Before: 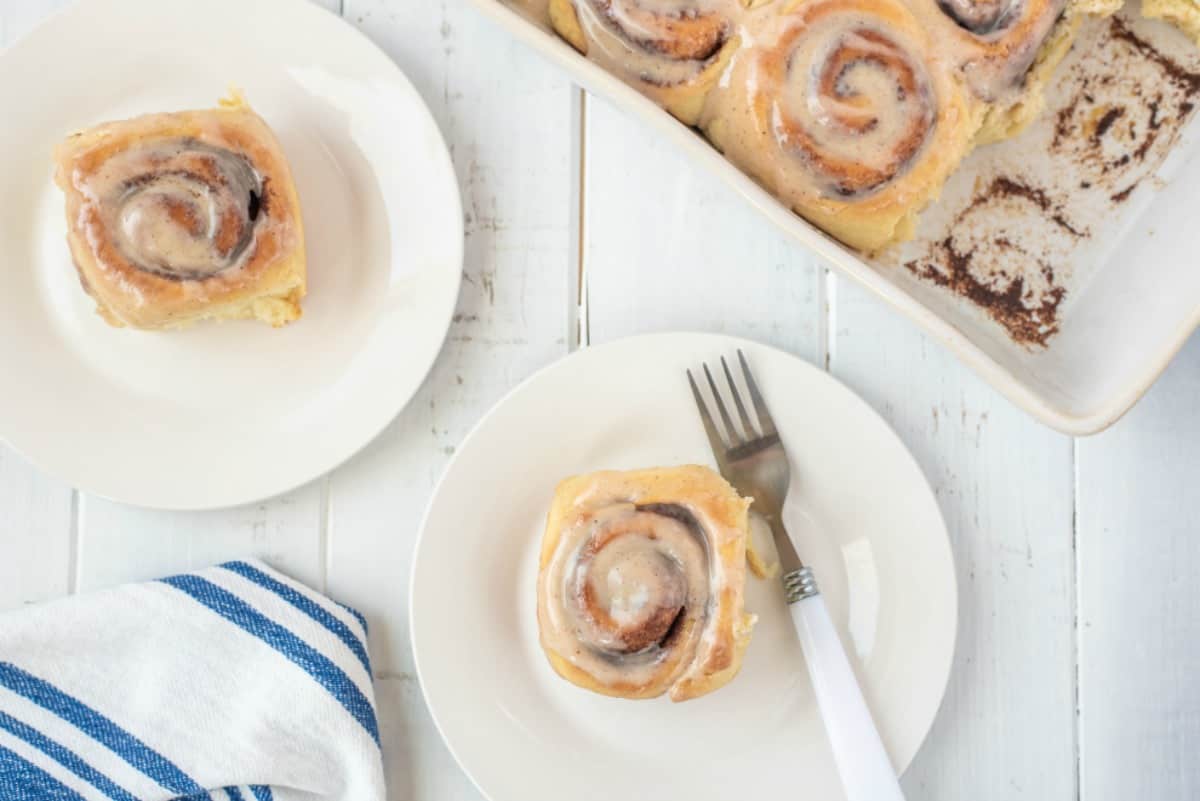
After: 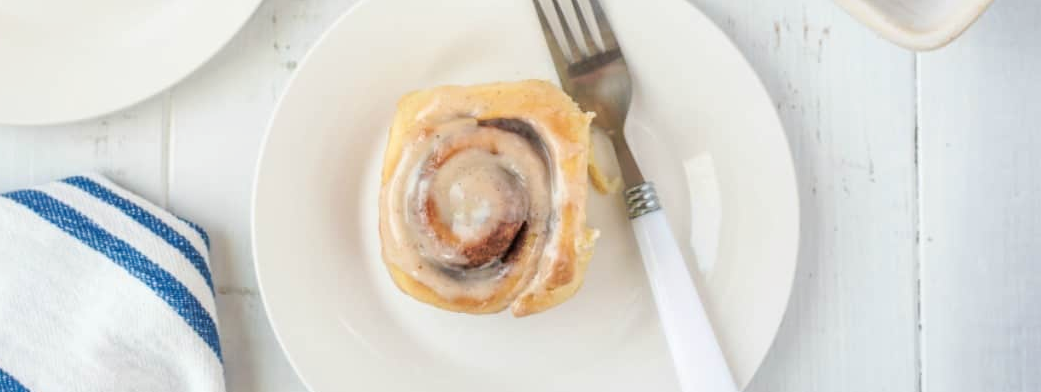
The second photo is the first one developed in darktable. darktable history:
crop and rotate: left 13.242%, top 48.145%, bottom 2.823%
tone curve: curves: ch0 [(0, 0) (0.003, 0.003) (0.011, 0.011) (0.025, 0.025) (0.044, 0.044) (0.069, 0.068) (0.1, 0.099) (0.136, 0.134) (0.177, 0.175) (0.224, 0.222) (0.277, 0.274) (0.335, 0.331) (0.399, 0.395) (0.468, 0.463) (0.543, 0.554) (0.623, 0.632) (0.709, 0.716) (0.801, 0.805) (0.898, 0.9) (1, 1)], preserve colors none
